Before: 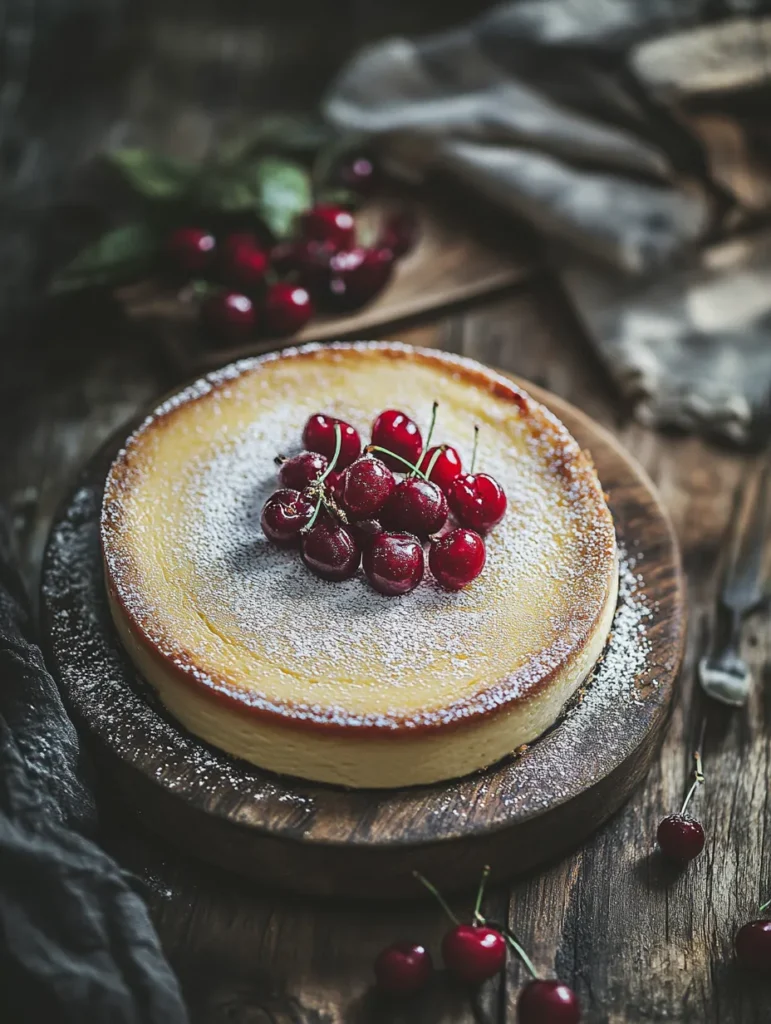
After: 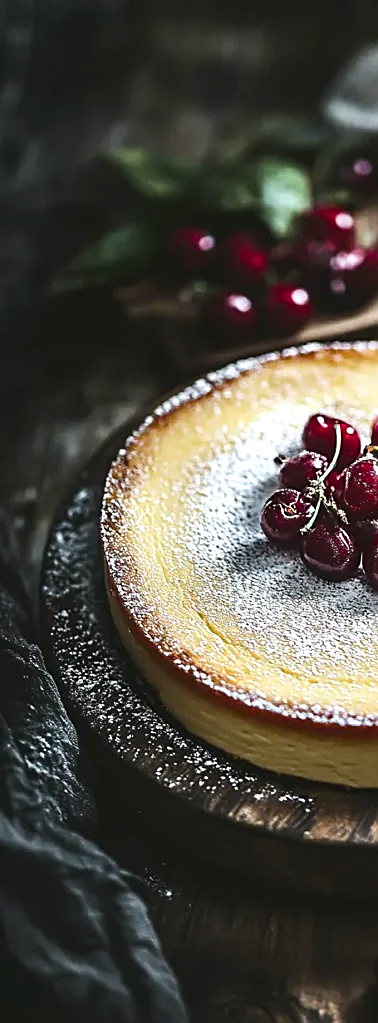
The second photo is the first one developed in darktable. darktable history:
tone equalizer: -8 EV -0.75 EV, -7 EV -0.7 EV, -6 EV -0.6 EV, -5 EV -0.4 EV, -3 EV 0.4 EV, -2 EV 0.6 EV, -1 EV 0.7 EV, +0 EV 0.75 EV, edges refinement/feathering 500, mask exposure compensation -1.57 EV, preserve details no
sharpen: on, module defaults
crop and rotate: left 0%, top 0%, right 50.845%
color balance rgb: perceptual saturation grading › global saturation 20%, perceptual saturation grading › highlights -25%, perceptual saturation grading › shadows 25%
